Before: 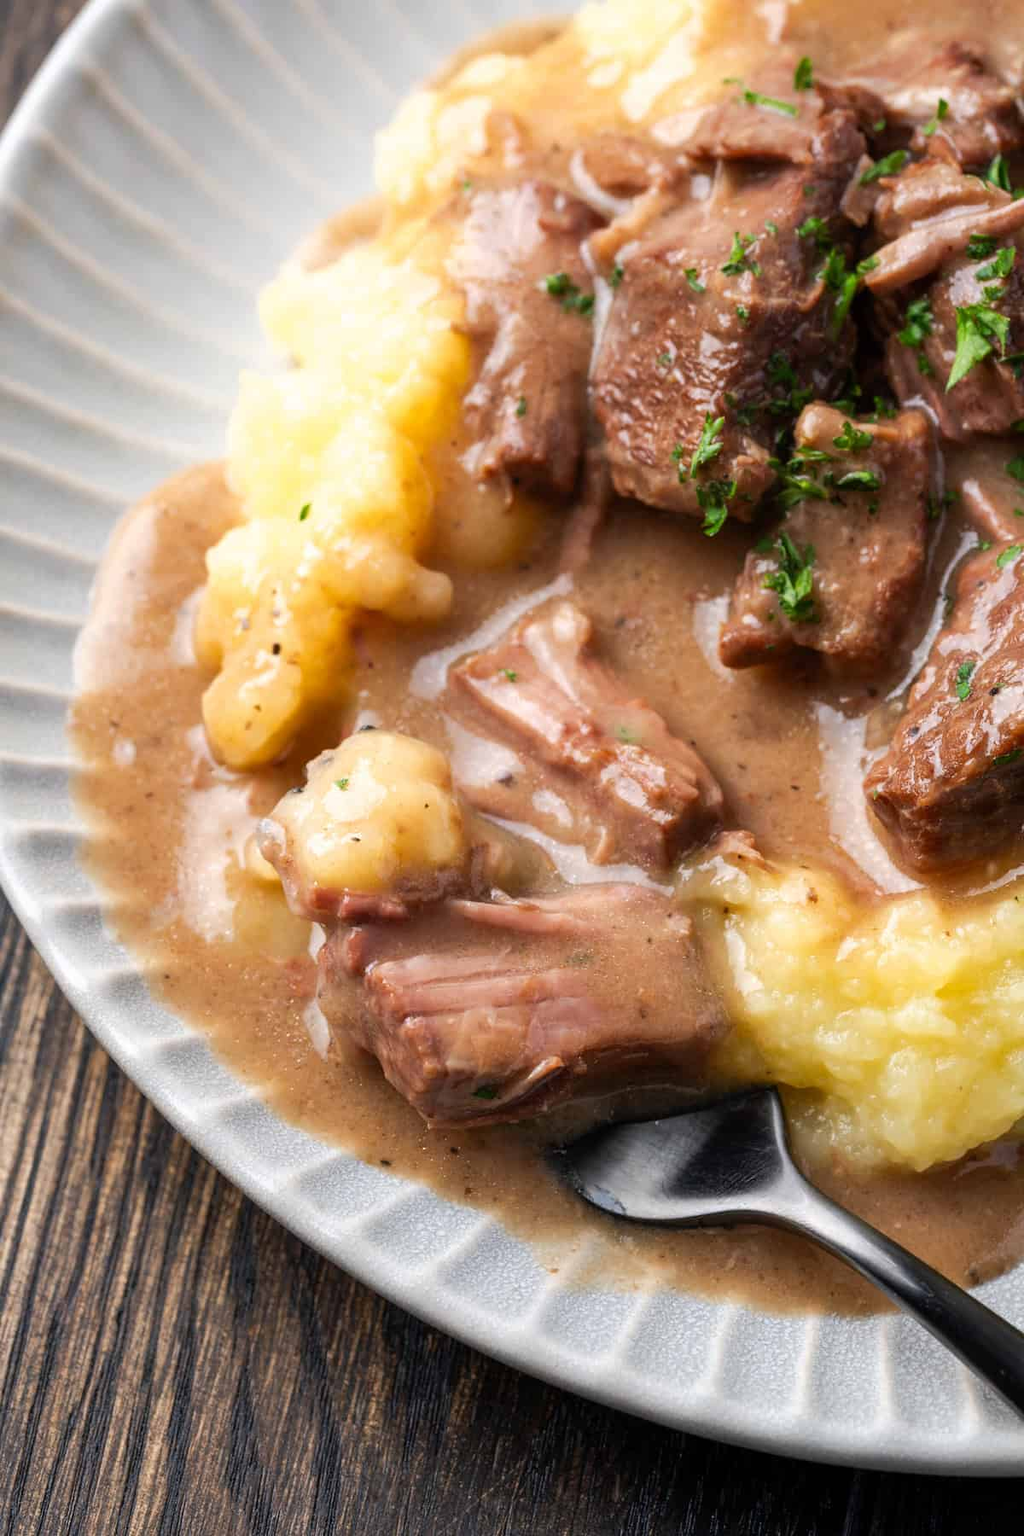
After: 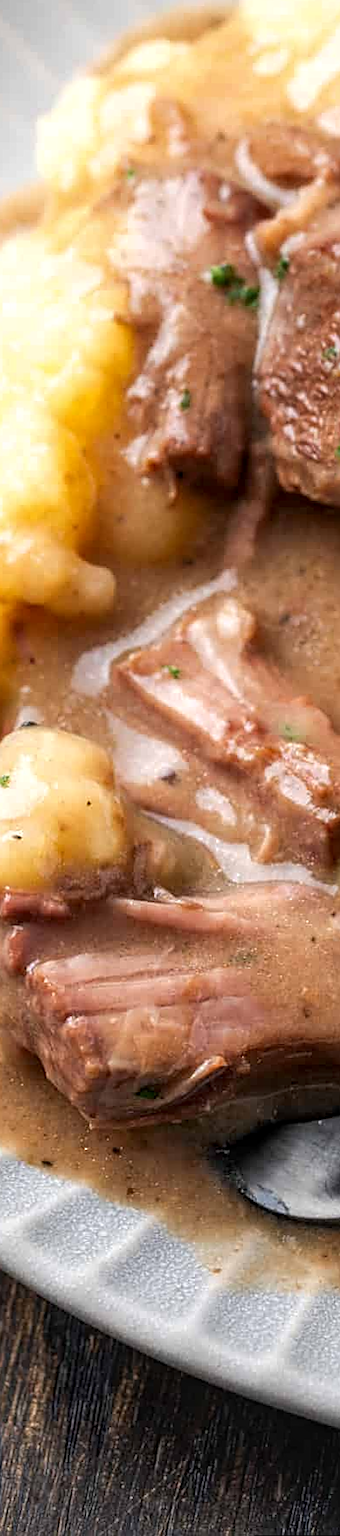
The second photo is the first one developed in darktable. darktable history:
sharpen: on, module defaults
local contrast: on, module defaults
crop: left 33.36%, right 33.36%
rotate and perspective: rotation 0.174°, lens shift (vertical) 0.013, lens shift (horizontal) 0.019, shear 0.001, automatic cropping original format, crop left 0.007, crop right 0.991, crop top 0.016, crop bottom 0.997
